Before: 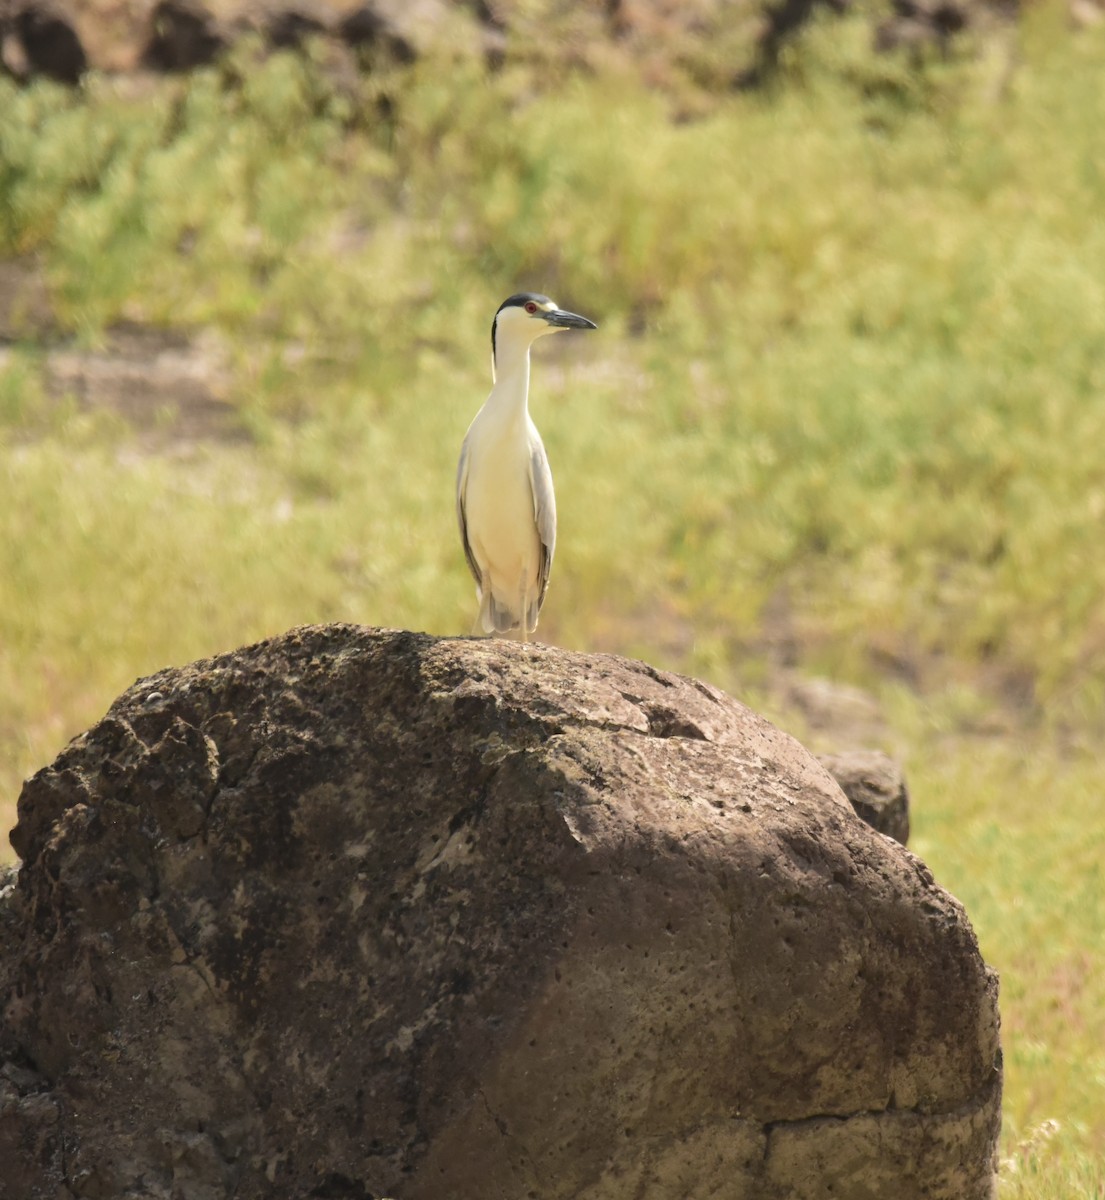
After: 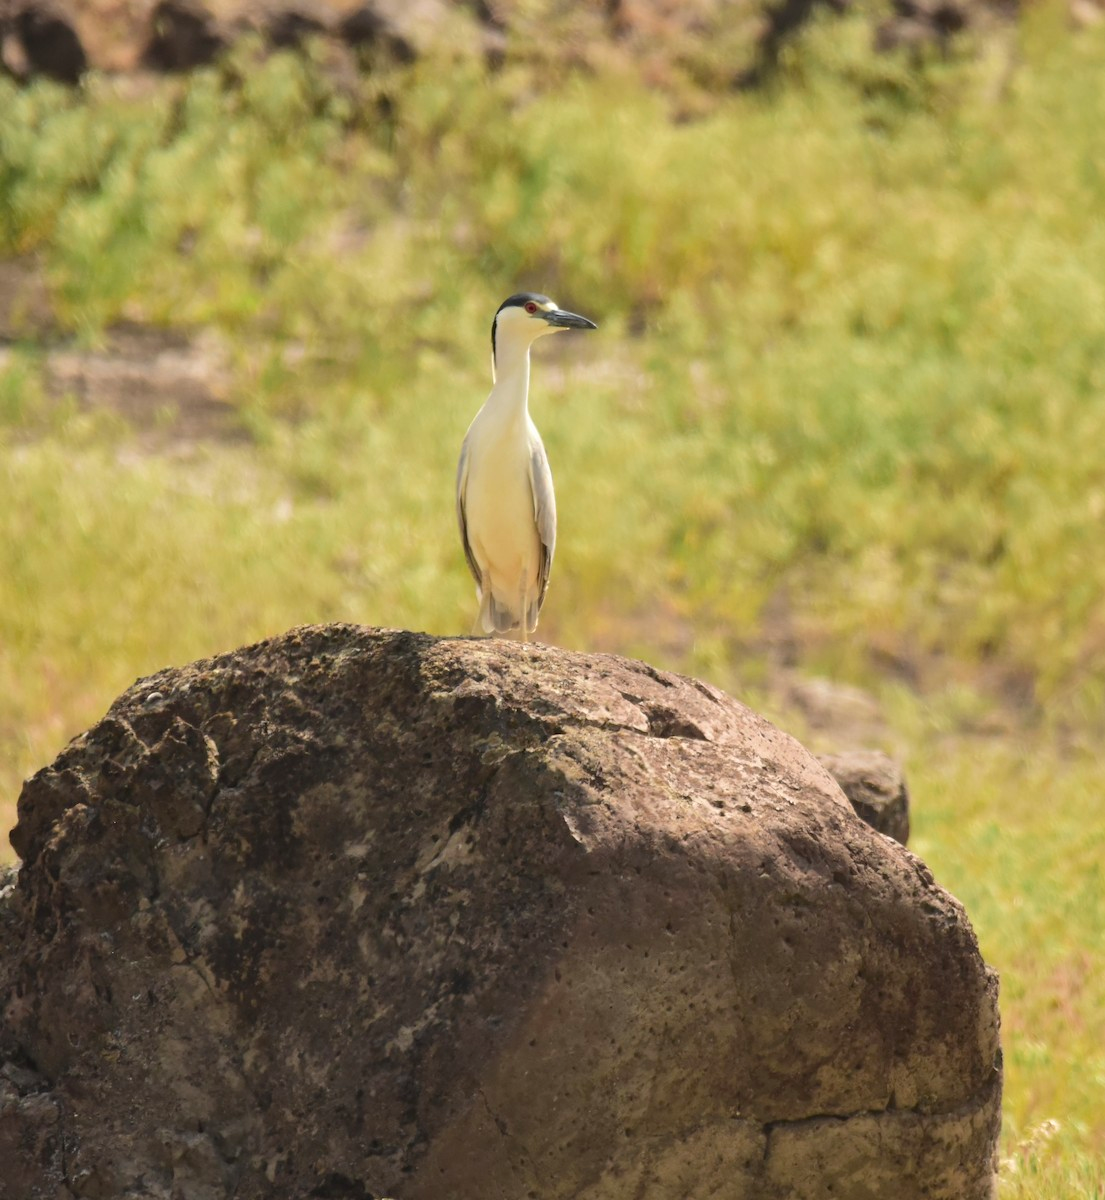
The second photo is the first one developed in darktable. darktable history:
shadows and highlights: shadows 29.31, highlights -29.07, low approximation 0.01, soften with gaussian
